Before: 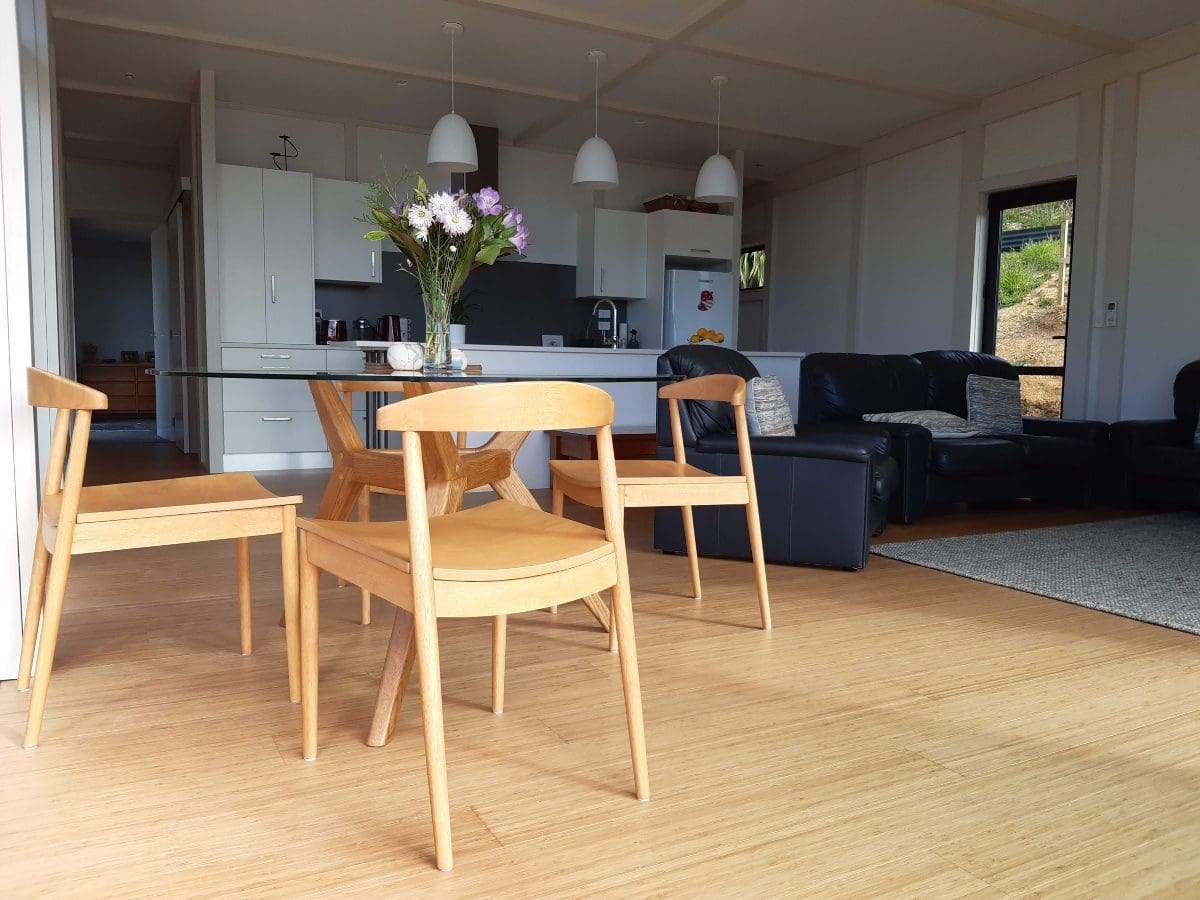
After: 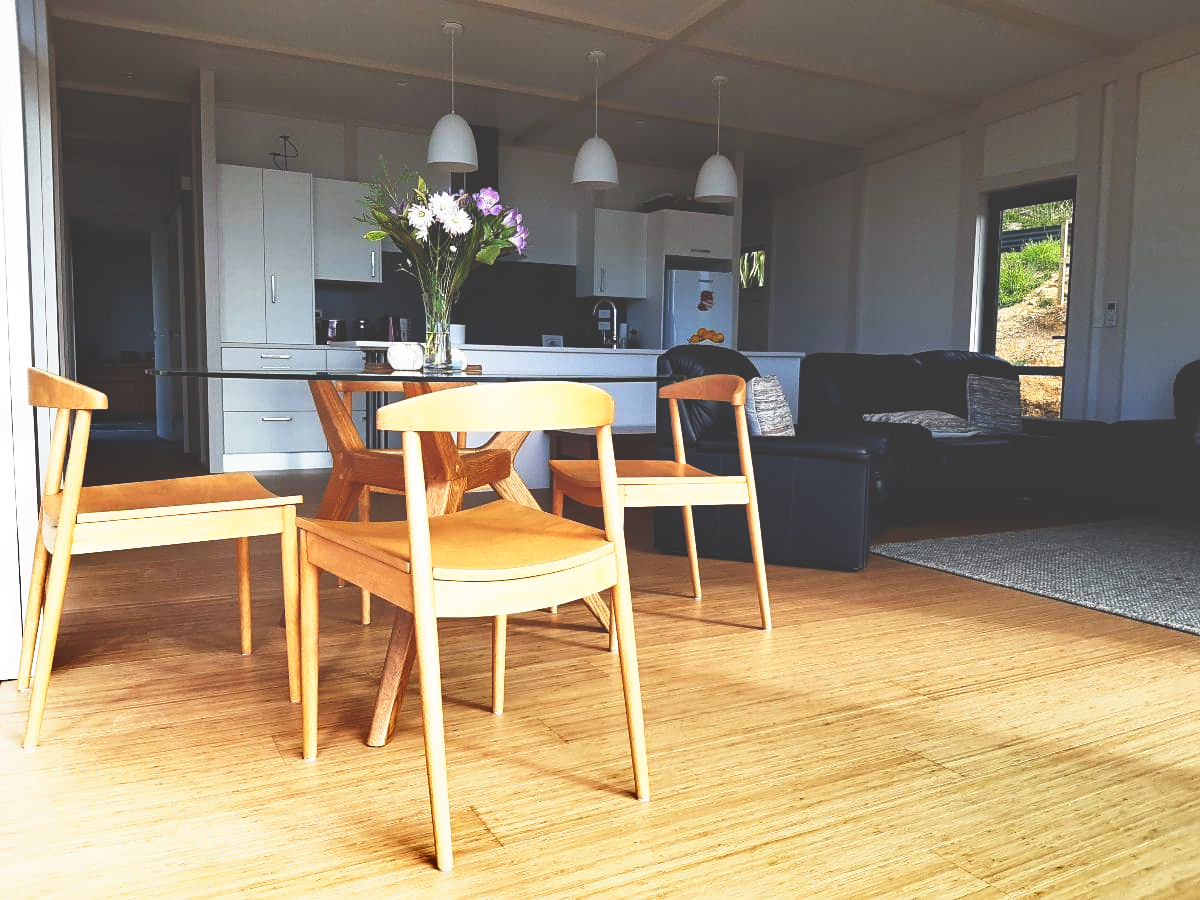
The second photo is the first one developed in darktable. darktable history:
base curve: curves: ch0 [(0, 0.036) (0.007, 0.037) (0.604, 0.887) (1, 1)], preserve colors none
shadows and highlights: soften with gaussian
sharpen: amount 0.2
white balance: emerald 1
